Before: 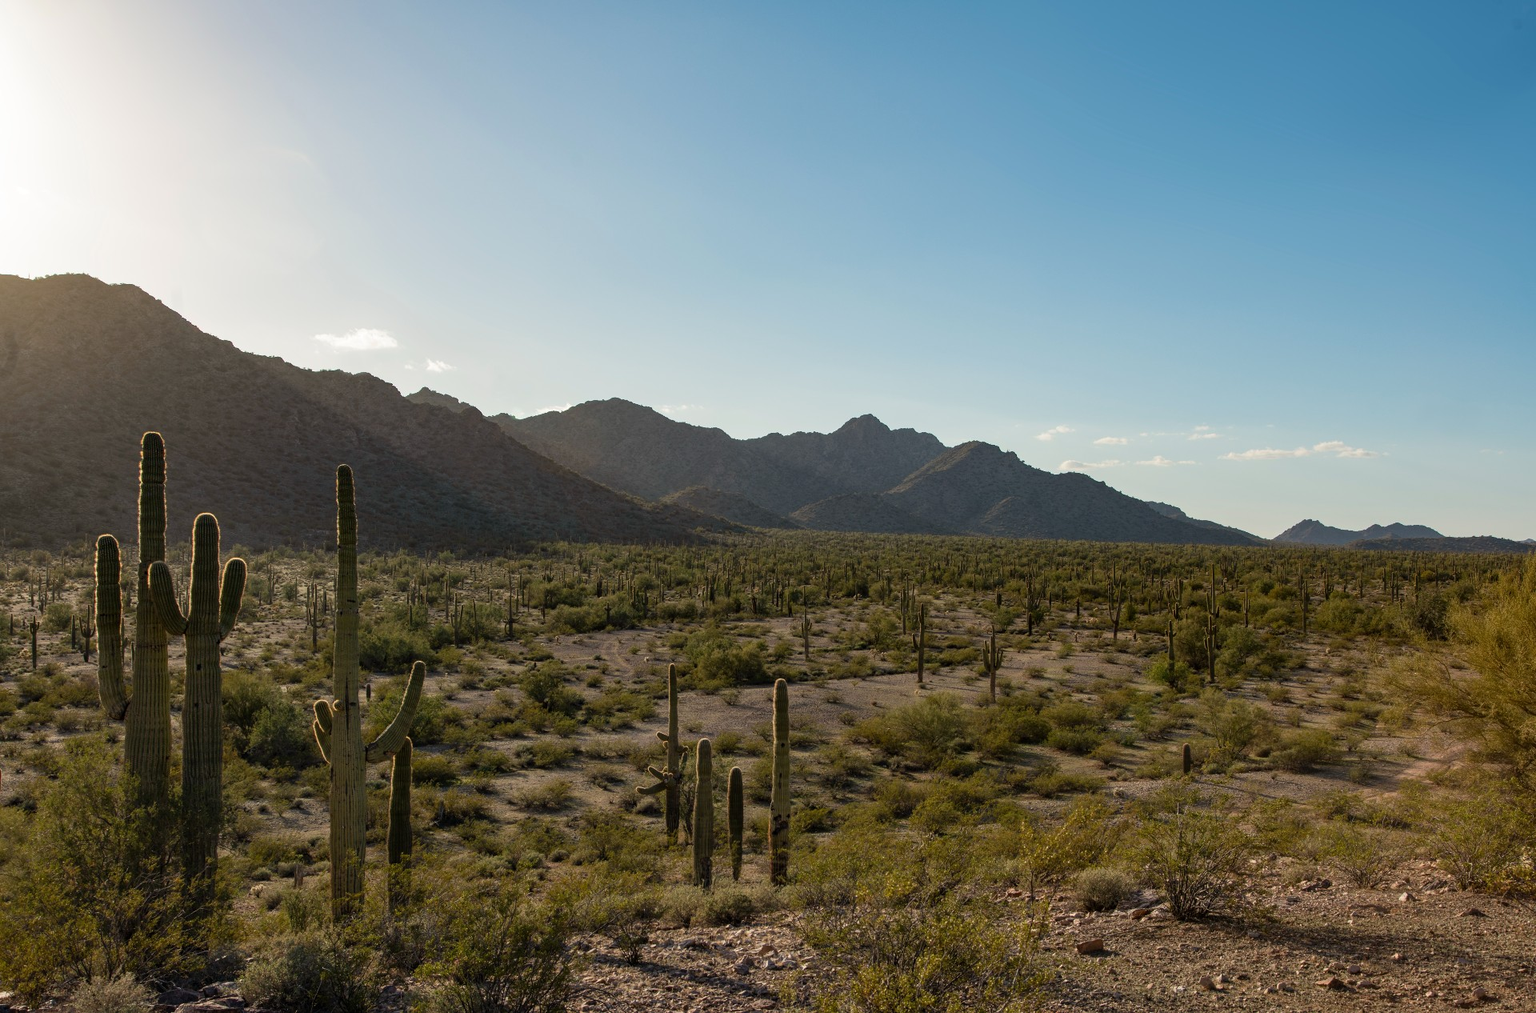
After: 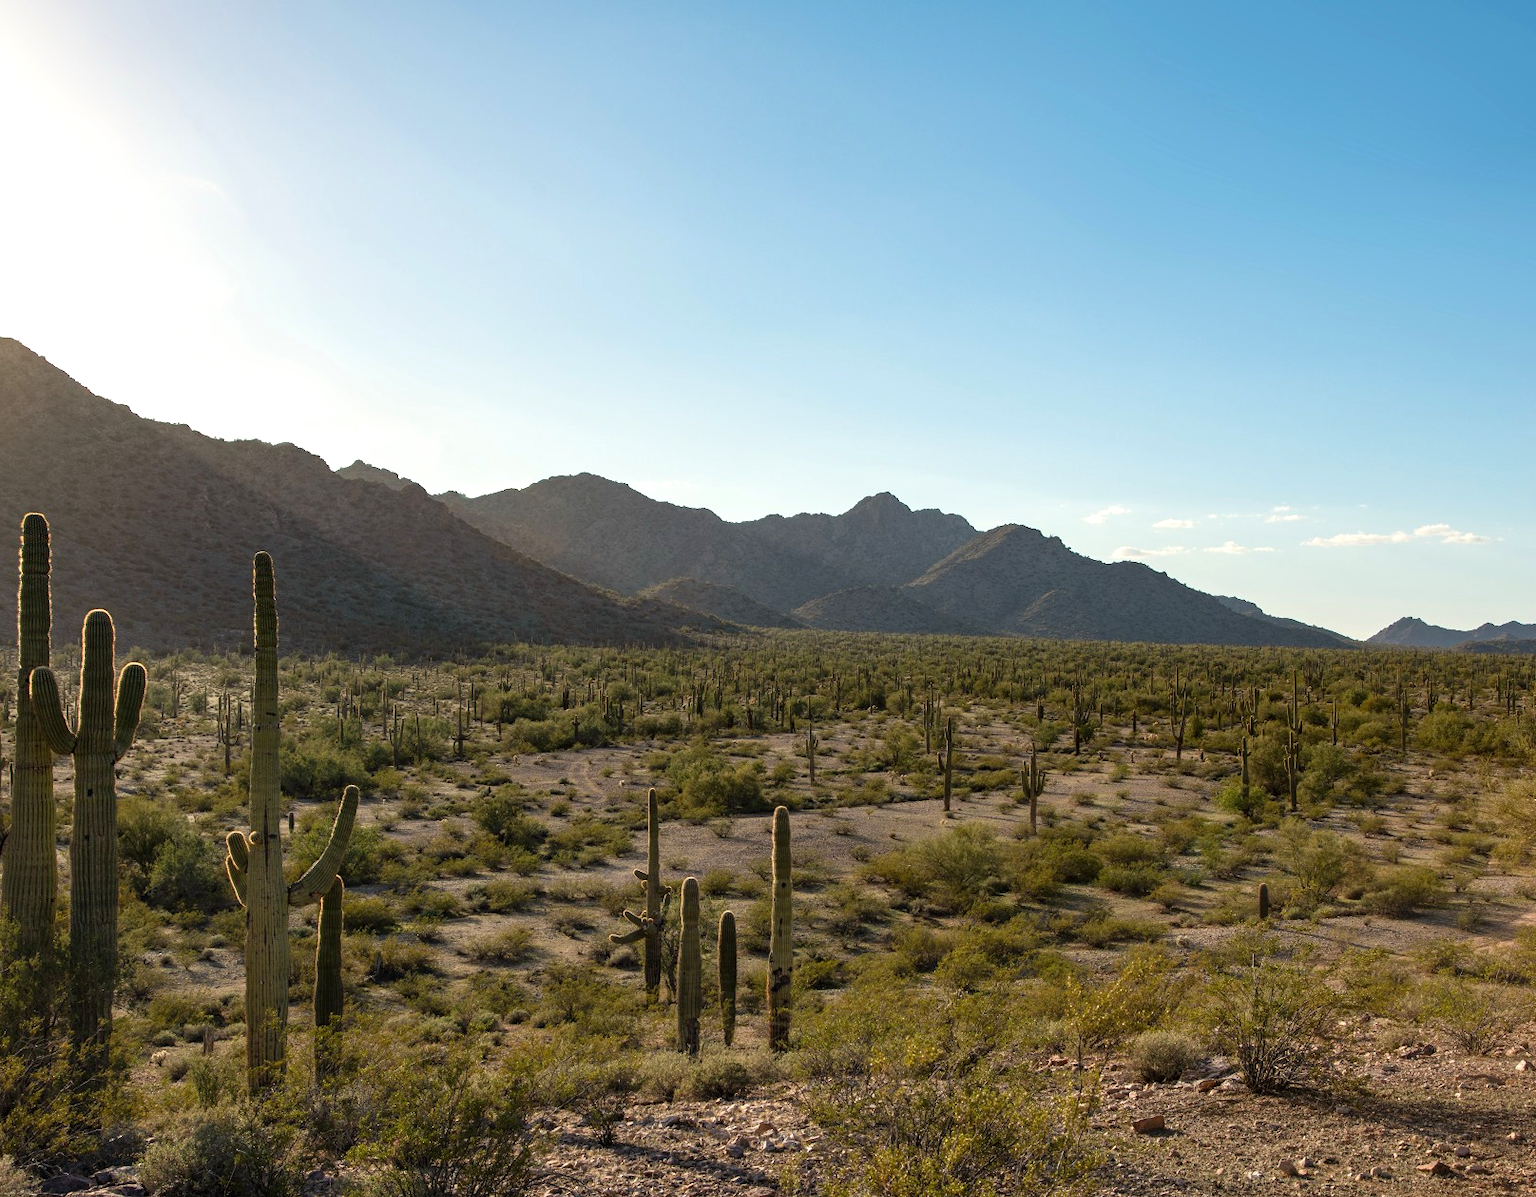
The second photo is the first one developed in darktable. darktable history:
crop: left 8.026%, right 7.374%
exposure: black level correction 0, exposure 0.5 EV, compensate highlight preservation false
tone equalizer: on, module defaults
